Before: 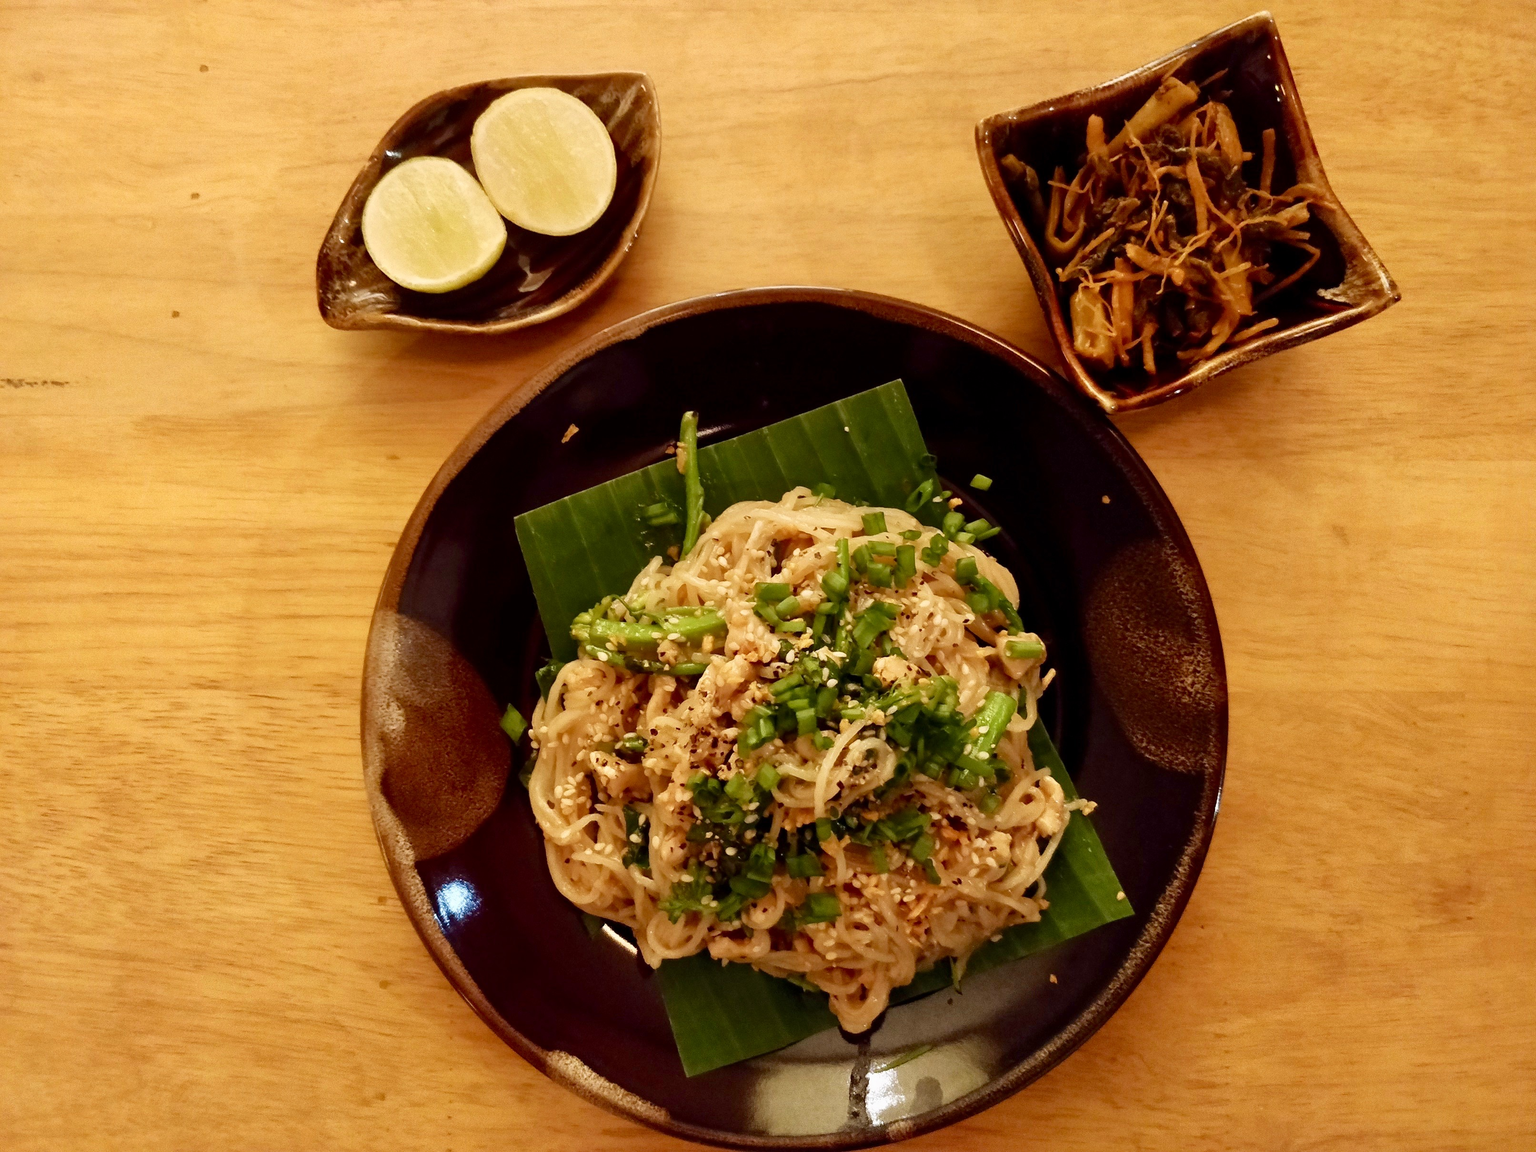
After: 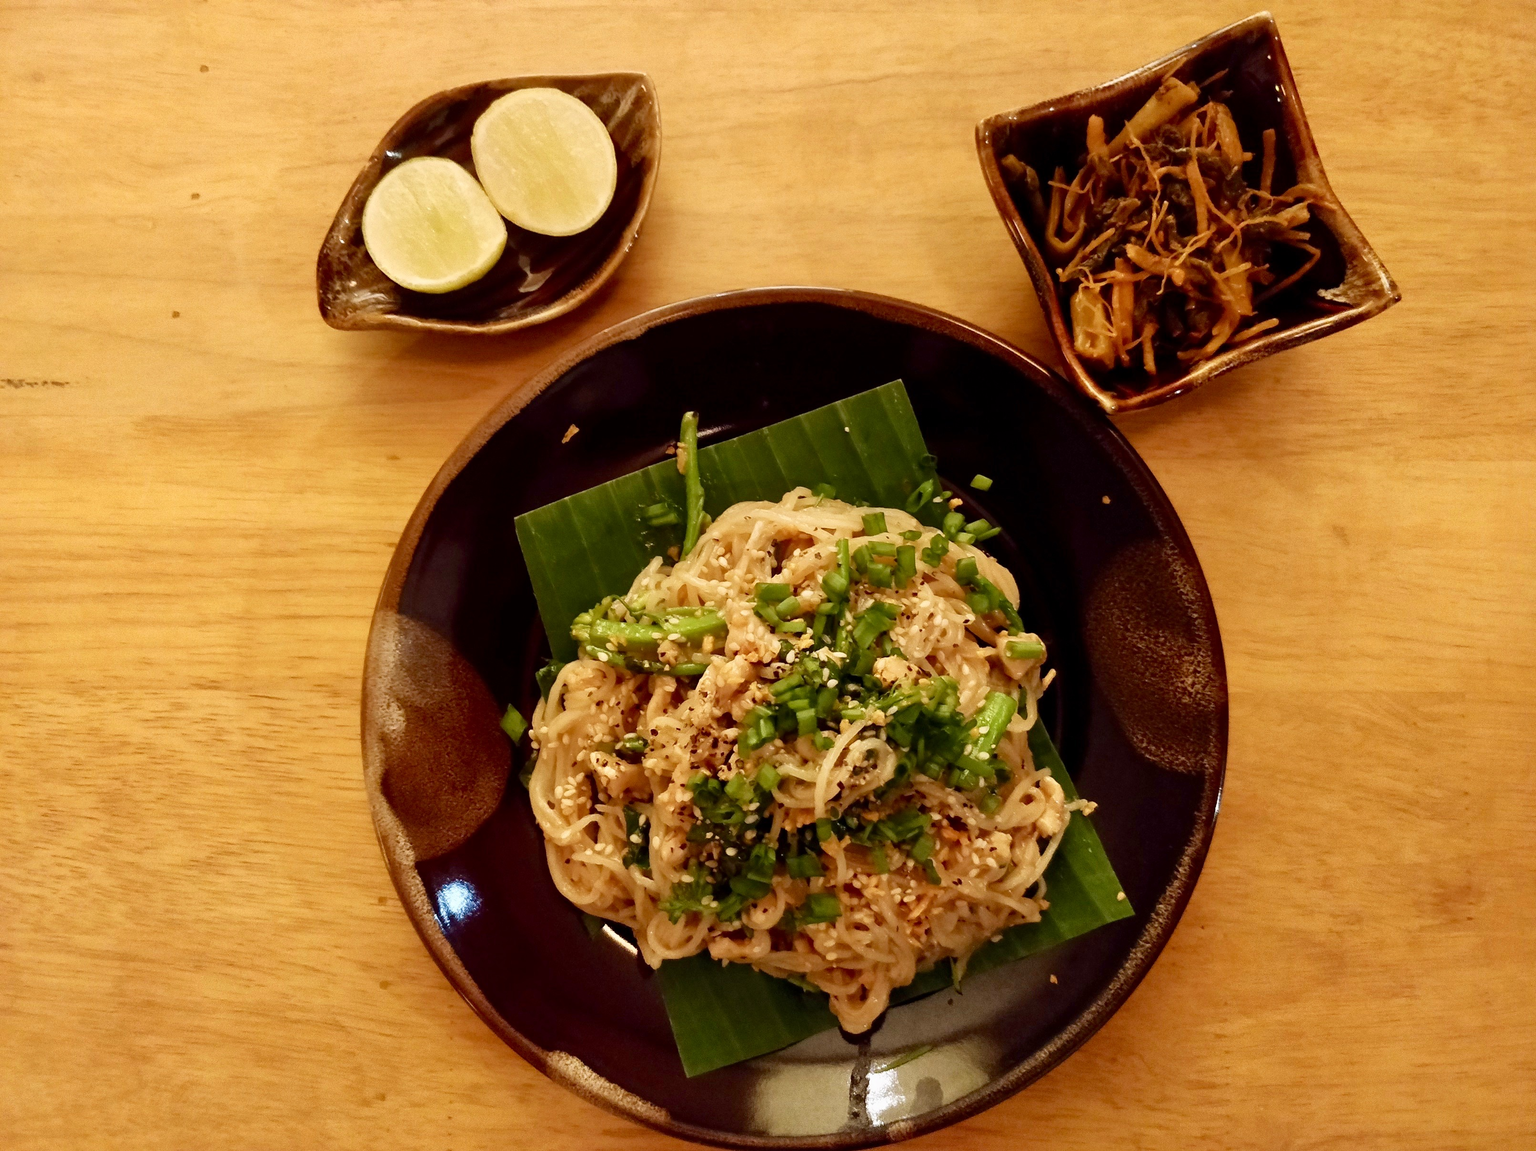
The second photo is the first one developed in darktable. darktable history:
crop: bottom 0.071%
